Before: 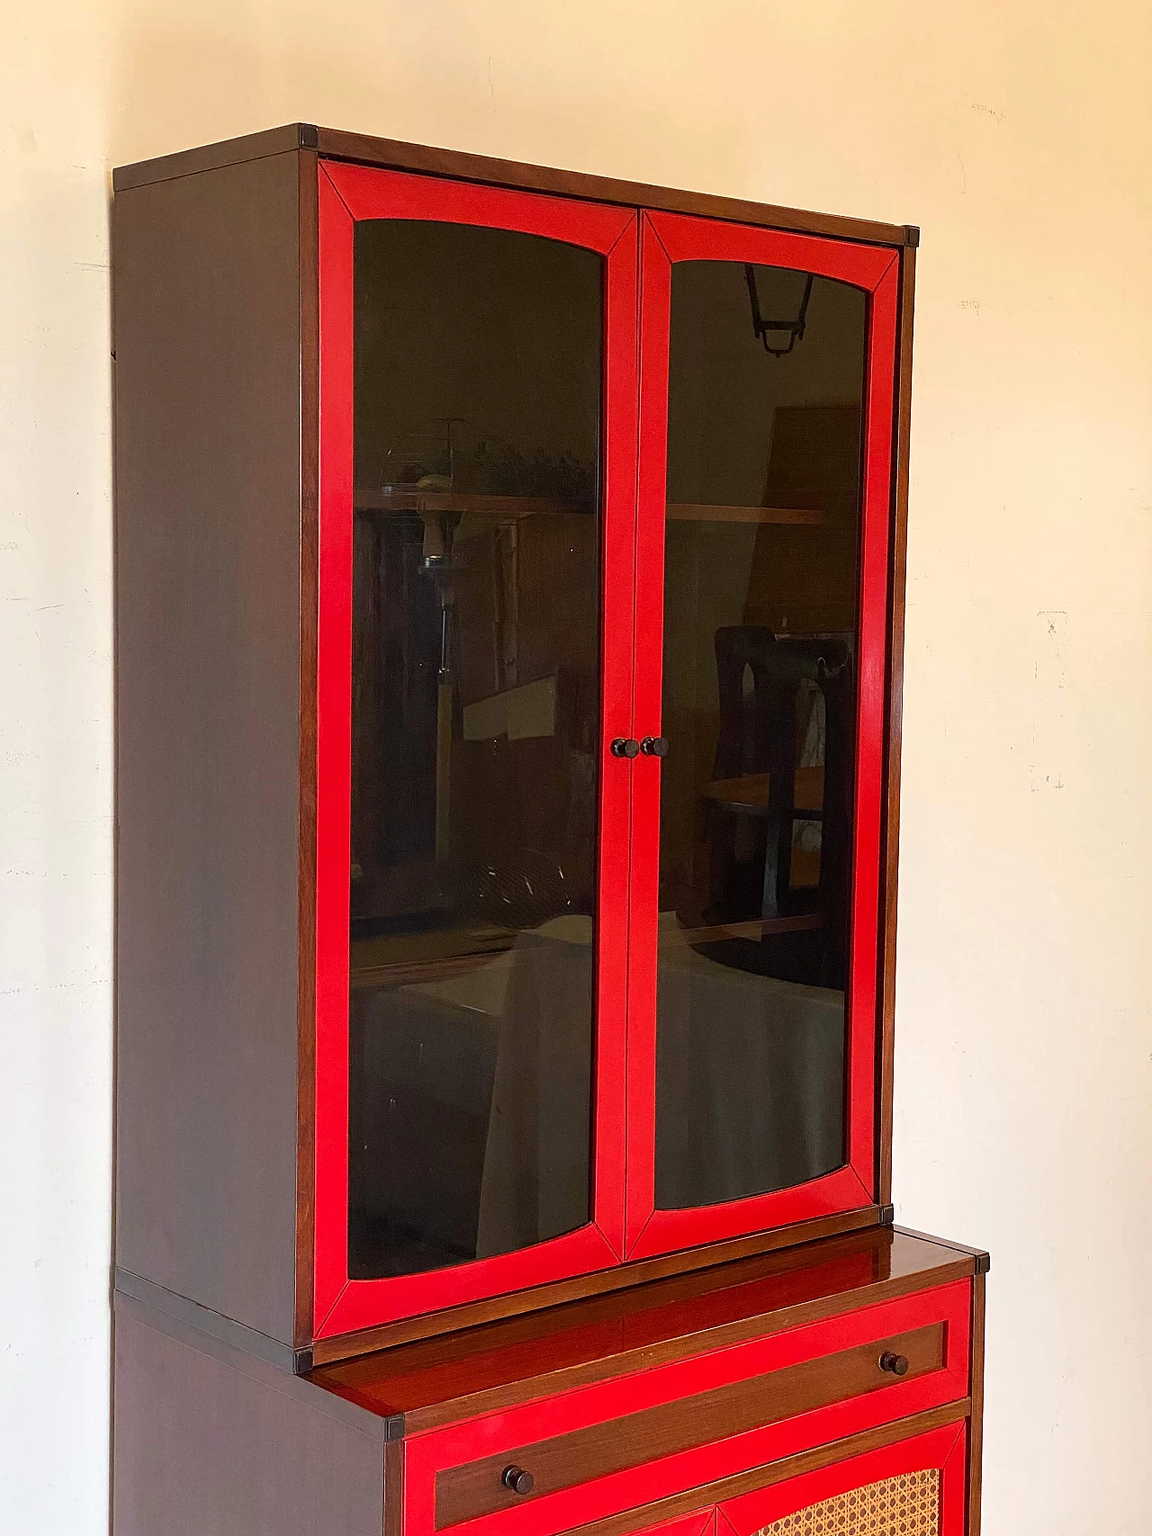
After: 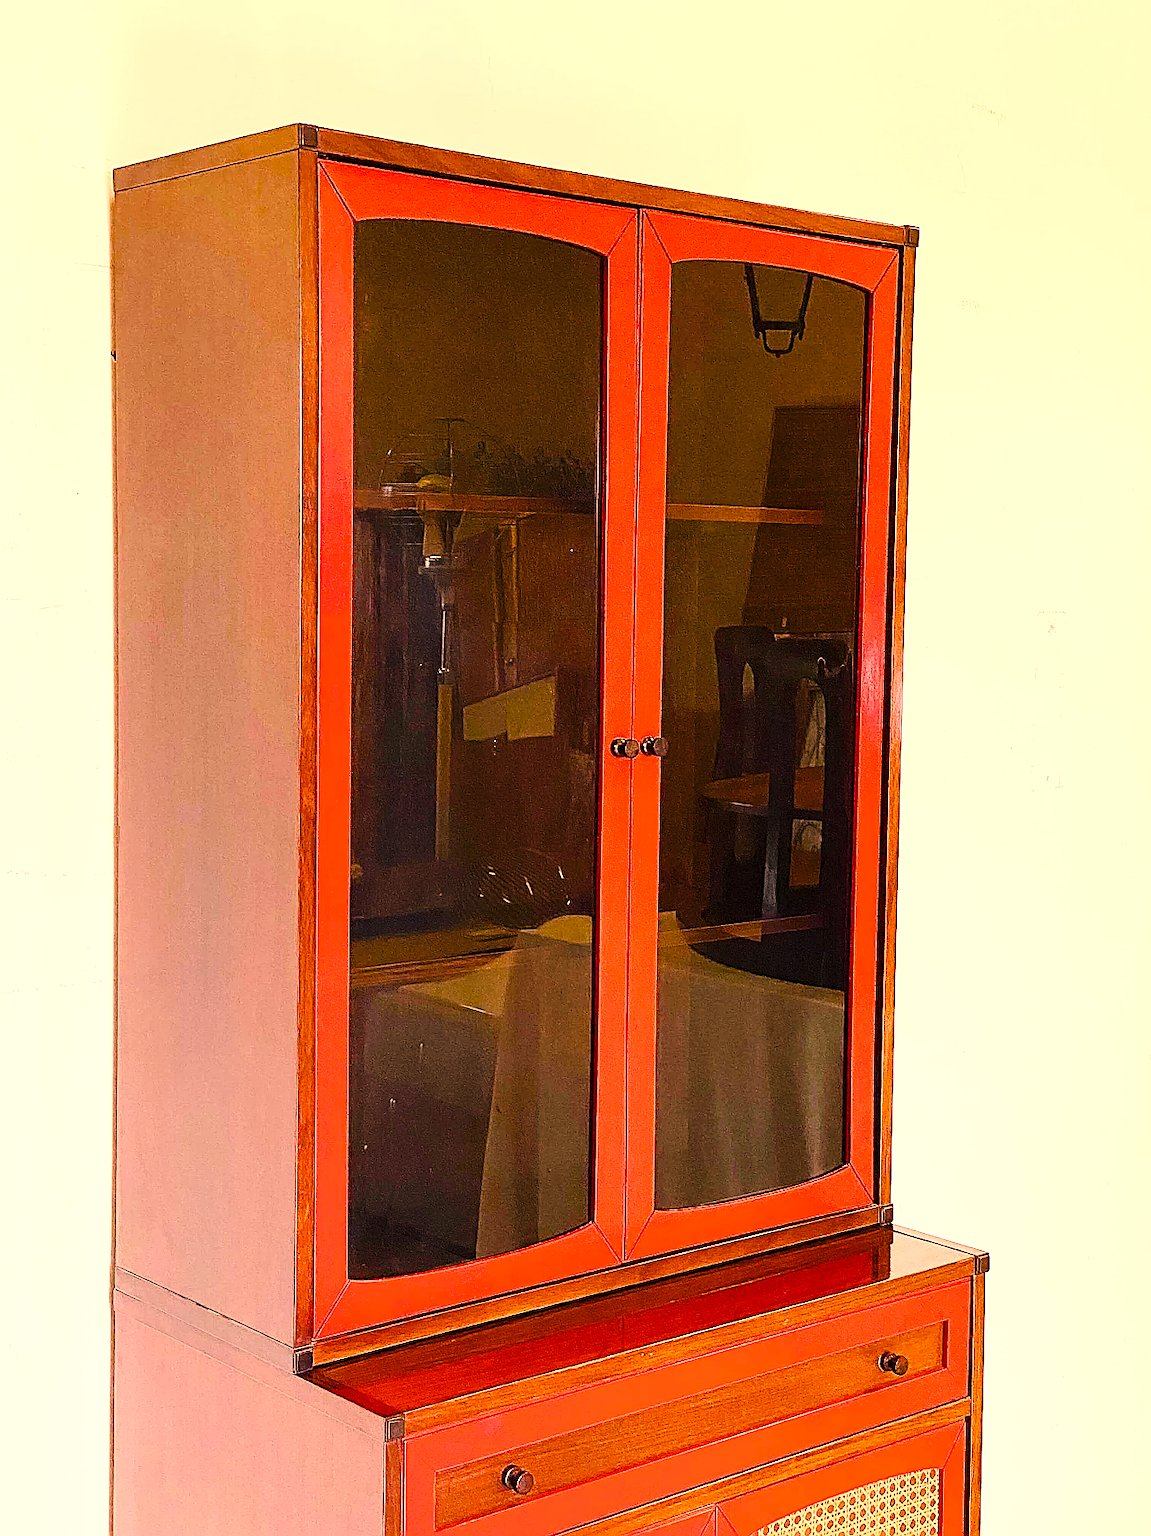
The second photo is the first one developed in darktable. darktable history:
tone equalizer: mask exposure compensation -0.512 EV
exposure: exposure 1 EV, compensate highlight preservation false
color balance rgb: power › luminance 1.34%, highlights gain › luminance 15.02%, perceptual saturation grading › global saturation 27.655%, perceptual saturation grading › highlights -25.529%, perceptual saturation grading › mid-tones 25.106%, perceptual saturation grading › shadows 49.874%, global vibrance 20%
color correction: highlights a* 39.4, highlights b* 39.92, saturation 0.692
base curve: curves: ch0 [(0, 0) (0.032, 0.025) (0.121, 0.166) (0.206, 0.329) (0.605, 0.79) (1, 1)], preserve colors none
sharpen: on, module defaults
